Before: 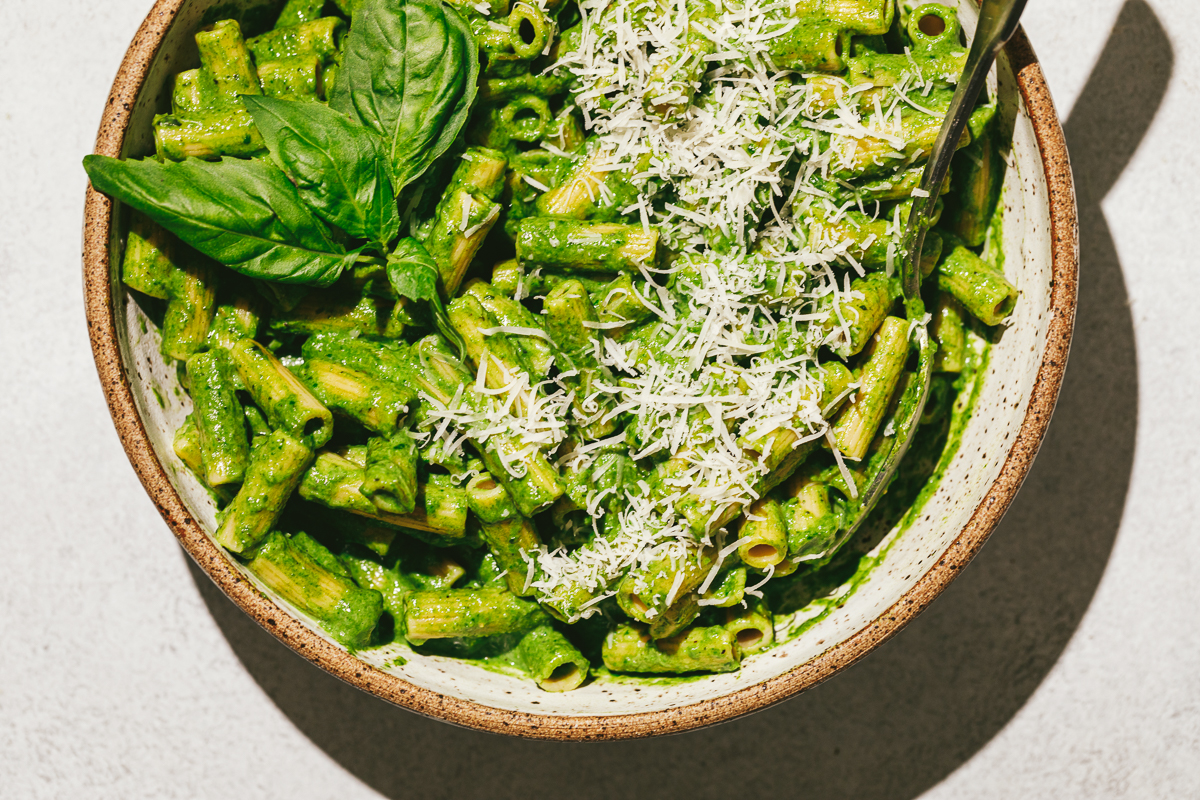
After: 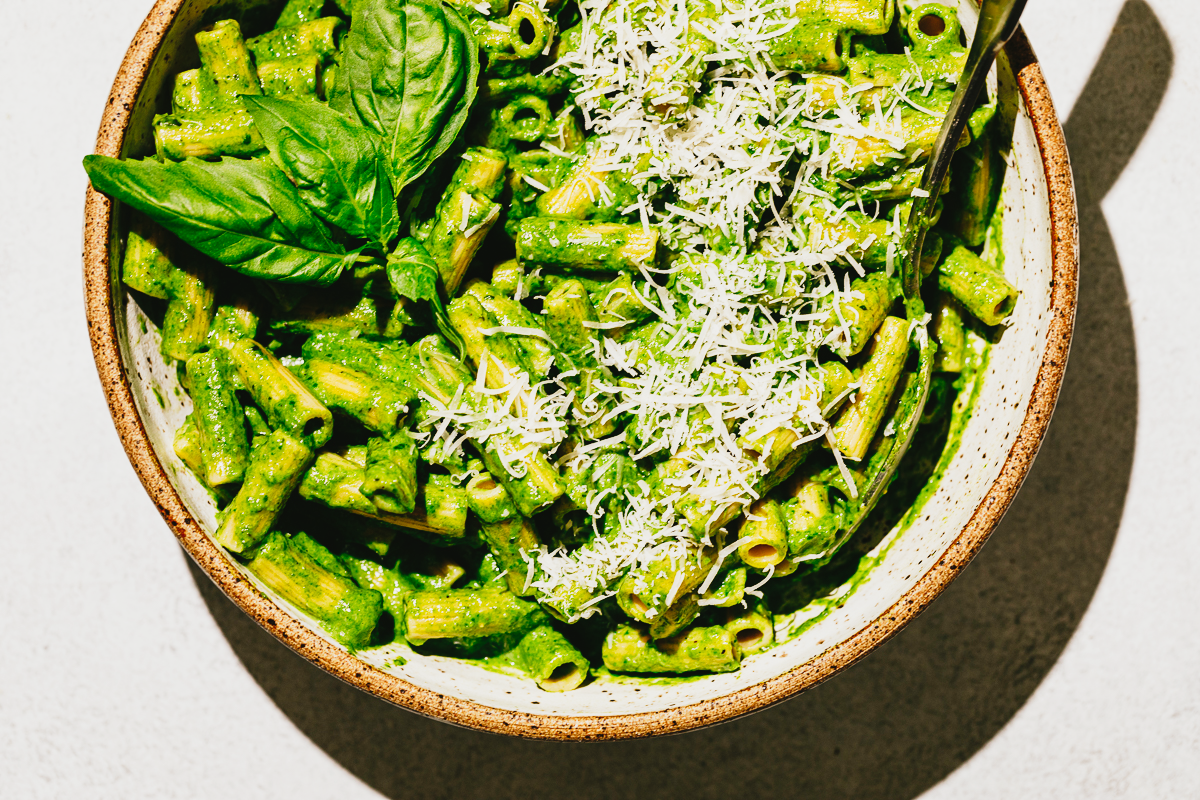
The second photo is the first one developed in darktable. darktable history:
tone curve: curves: ch0 [(0, 0.014) (0.17, 0.099) (0.398, 0.423) (0.728, 0.808) (0.877, 0.91) (0.99, 0.955)]; ch1 [(0, 0) (0.377, 0.325) (0.493, 0.491) (0.505, 0.504) (0.515, 0.515) (0.554, 0.575) (0.623, 0.643) (0.701, 0.718) (1, 1)]; ch2 [(0, 0) (0.423, 0.453) (0.481, 0.485) (0.501, 0.501) (0.531, 0.527) (0.586, 0.597) (0.663, 0.706) (0.717, 0.753) (1, 0.991)], preserve colors none
